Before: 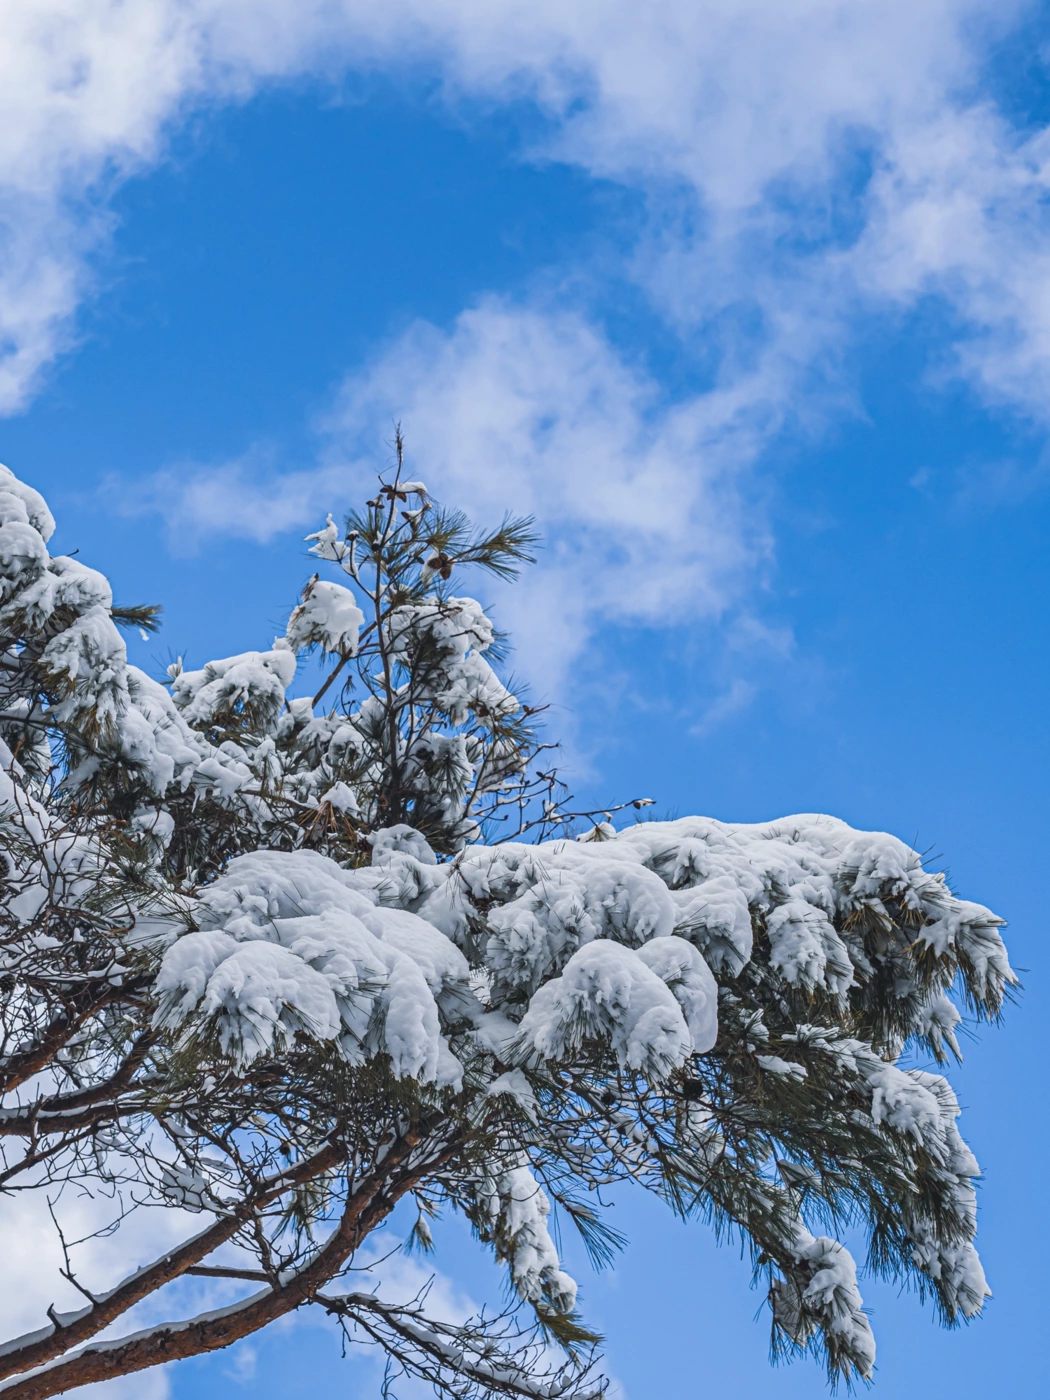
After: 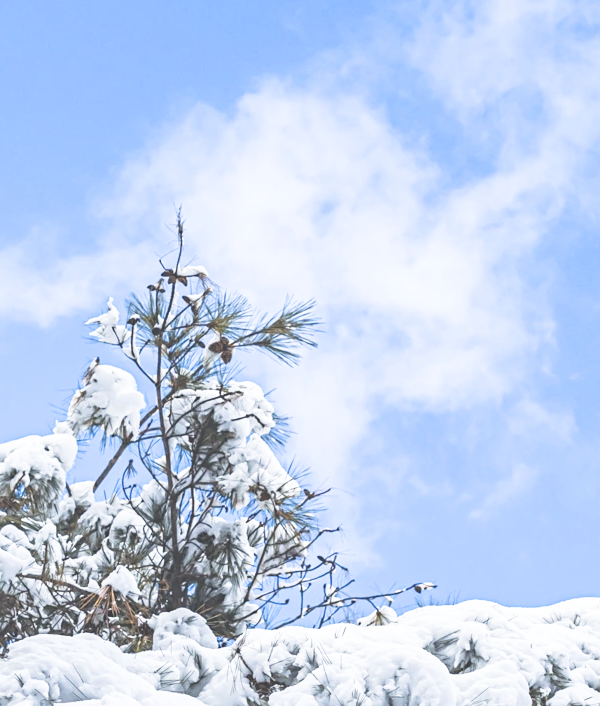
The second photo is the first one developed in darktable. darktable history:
filmic rgb: black relative exposure -5 EV, white relative exposure 3.5 EV, hardness 3.19, contrast 1.2, highlights saturation mix -50%
sharpen: amount 0.2
exposure: black level correction -0.023, exposure 1.397 EV, compensate highlight preservation false
crop: left 20.932%, top 15.471%, right 21.848%, bottom 34.081%
